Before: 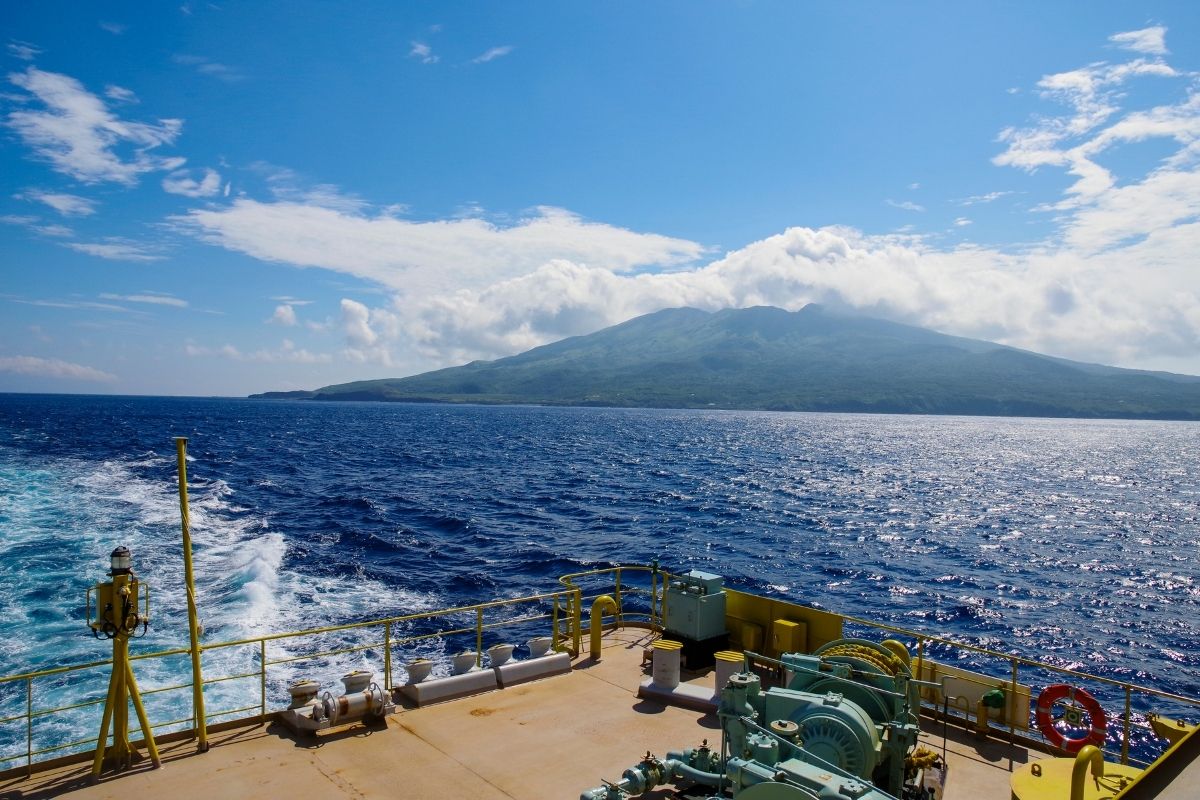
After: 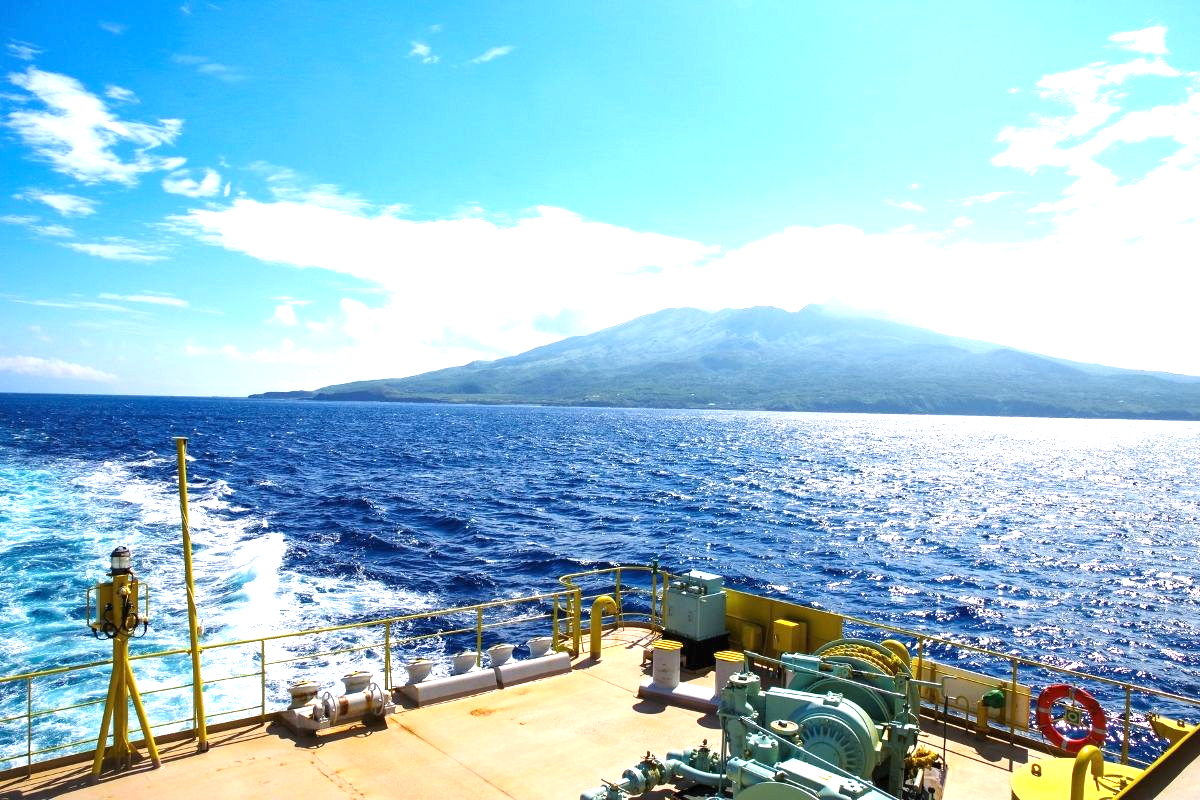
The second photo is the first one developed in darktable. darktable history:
exposure: black level correction 0, exposure 1.456 EV, compensate exposure bias true, compensate highlight preservation false
